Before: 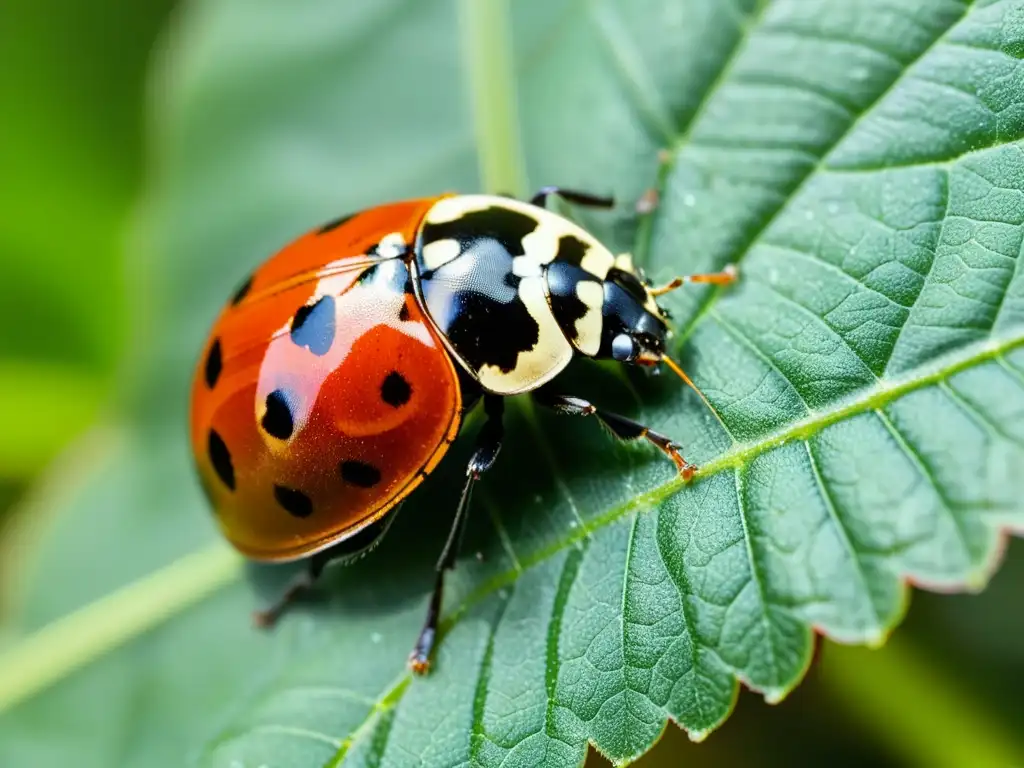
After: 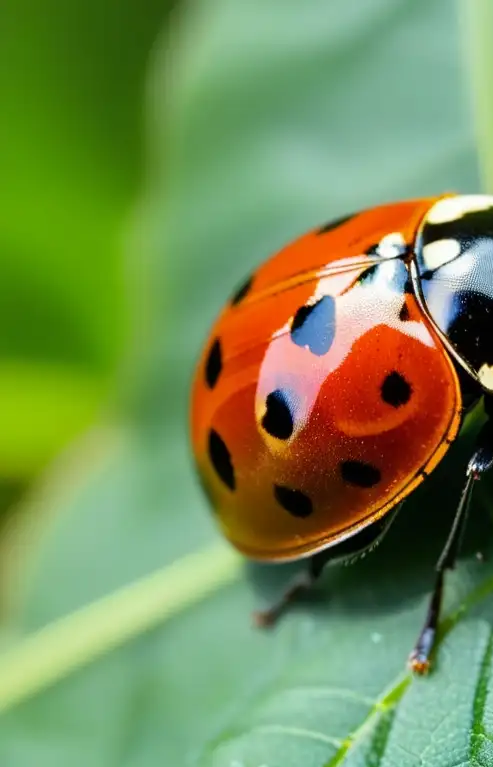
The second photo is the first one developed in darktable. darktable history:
crop and rotate: left 0.042%, top 0%, right 51.766%
